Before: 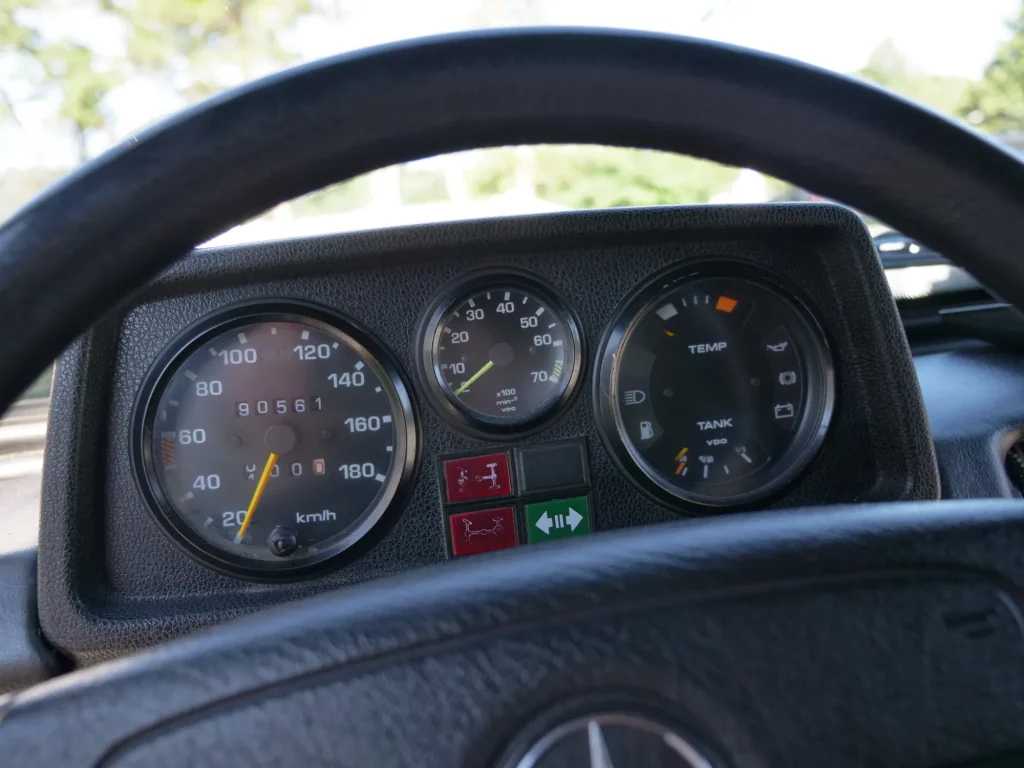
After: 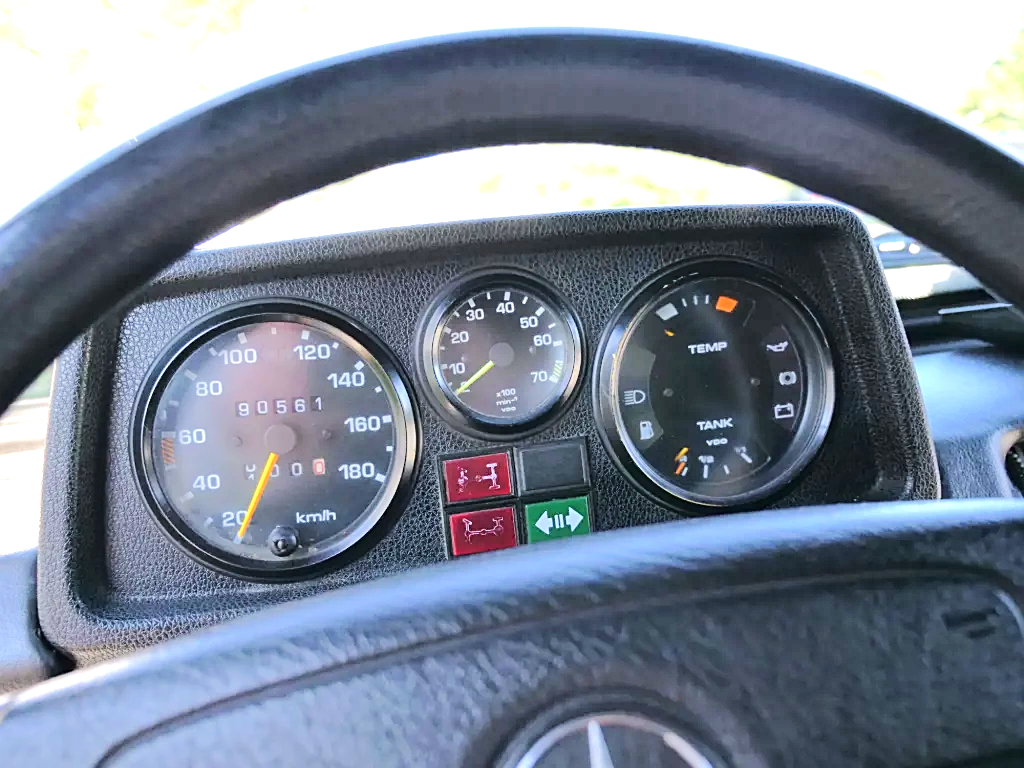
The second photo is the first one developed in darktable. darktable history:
tone equalizer: -7 EV 0.163 EV, -6 EV 0.591 EV, -5 EV 1.17 EV, -4 EV 1.36 EV, -3 EV 1.17 EV, -2 EV 0.6 EV, -1 EV 0.156 EV, edges refinement/feathering 500, mask exposure compensation -1.57 EV, preserve details no
sharpen: on, module defaults
exposure: exposure 0.948 EV, compensate highlight preservation false
color calibration: illuminant same as pipeline (D50), adaptation none (bypass), x 0.333, y 0.334, temperature 5015.78 K
